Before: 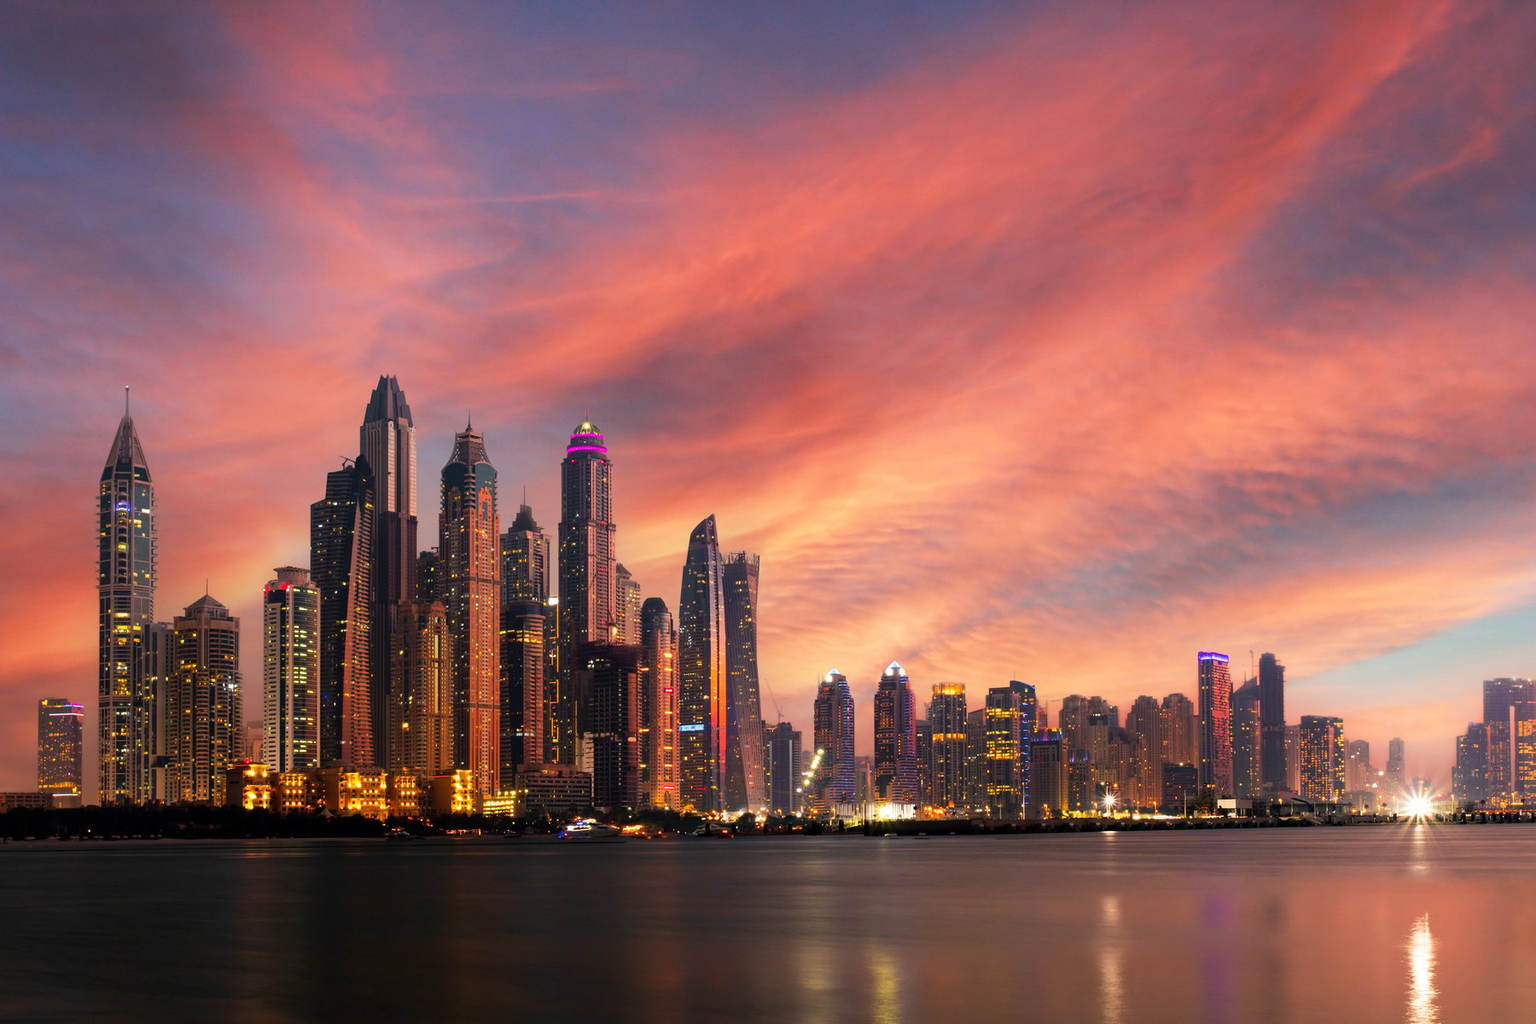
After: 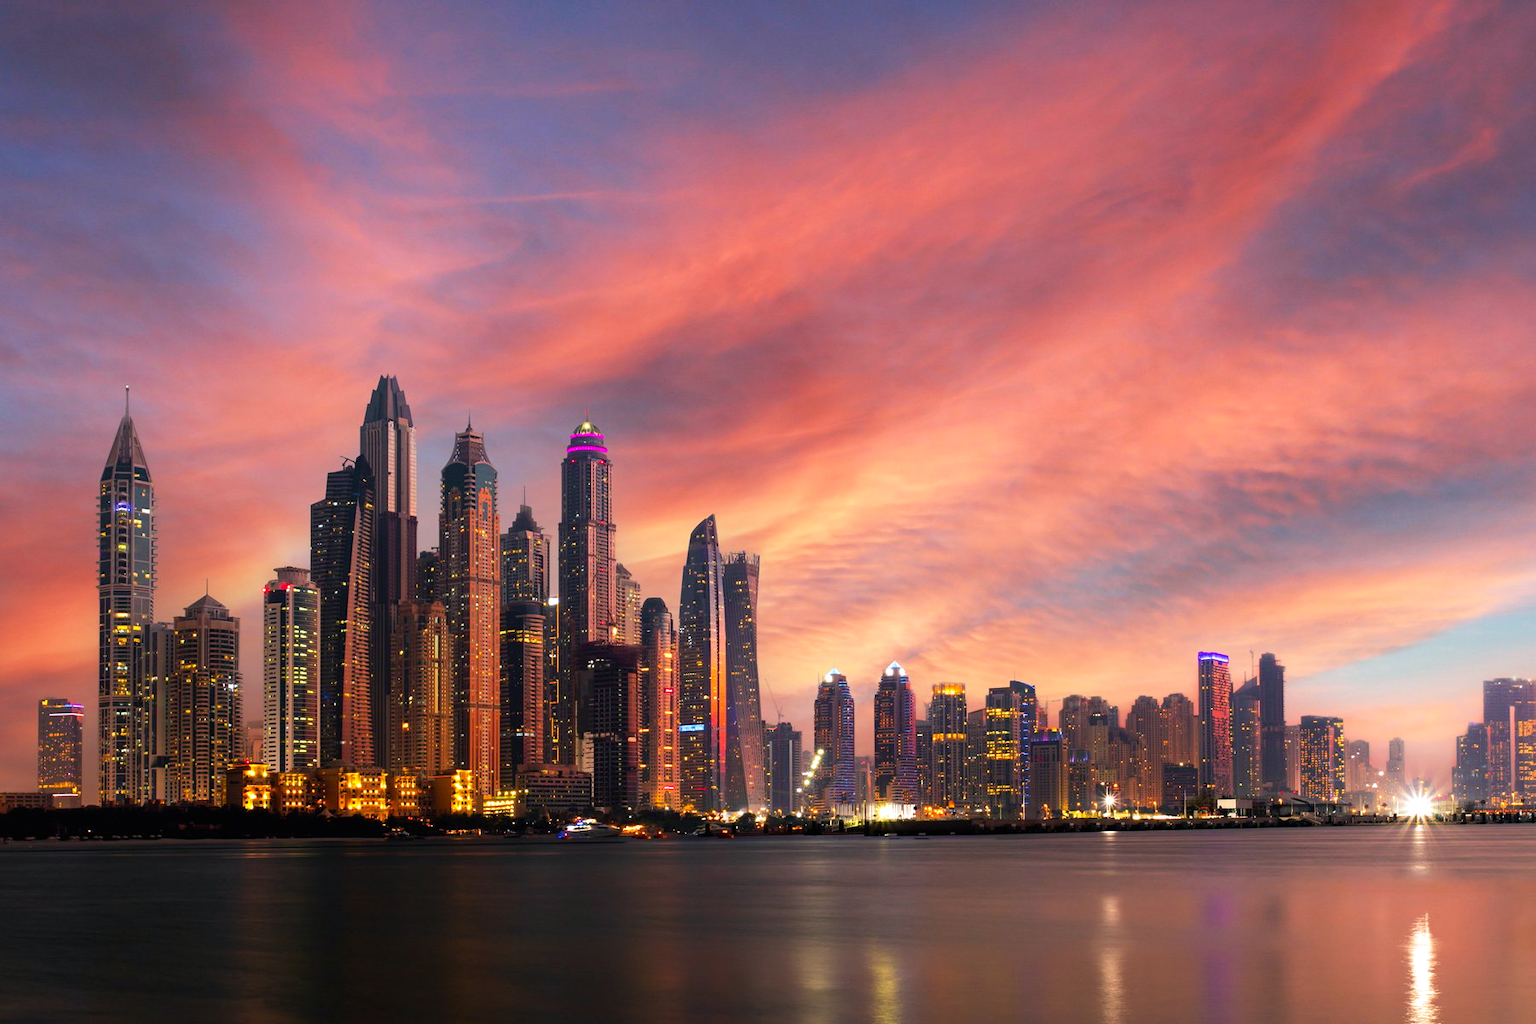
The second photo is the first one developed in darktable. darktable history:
color correction: highlights a* -0.182, highlights b* -0.124
exposure: black level correction 0.001, exposure 0.191 EV, compensate highlight preservation false
contrast brightness saturation: contrast -0.02, brightness -0.01, saturation 0.03
white balance: red 0.974, blue 1.044
